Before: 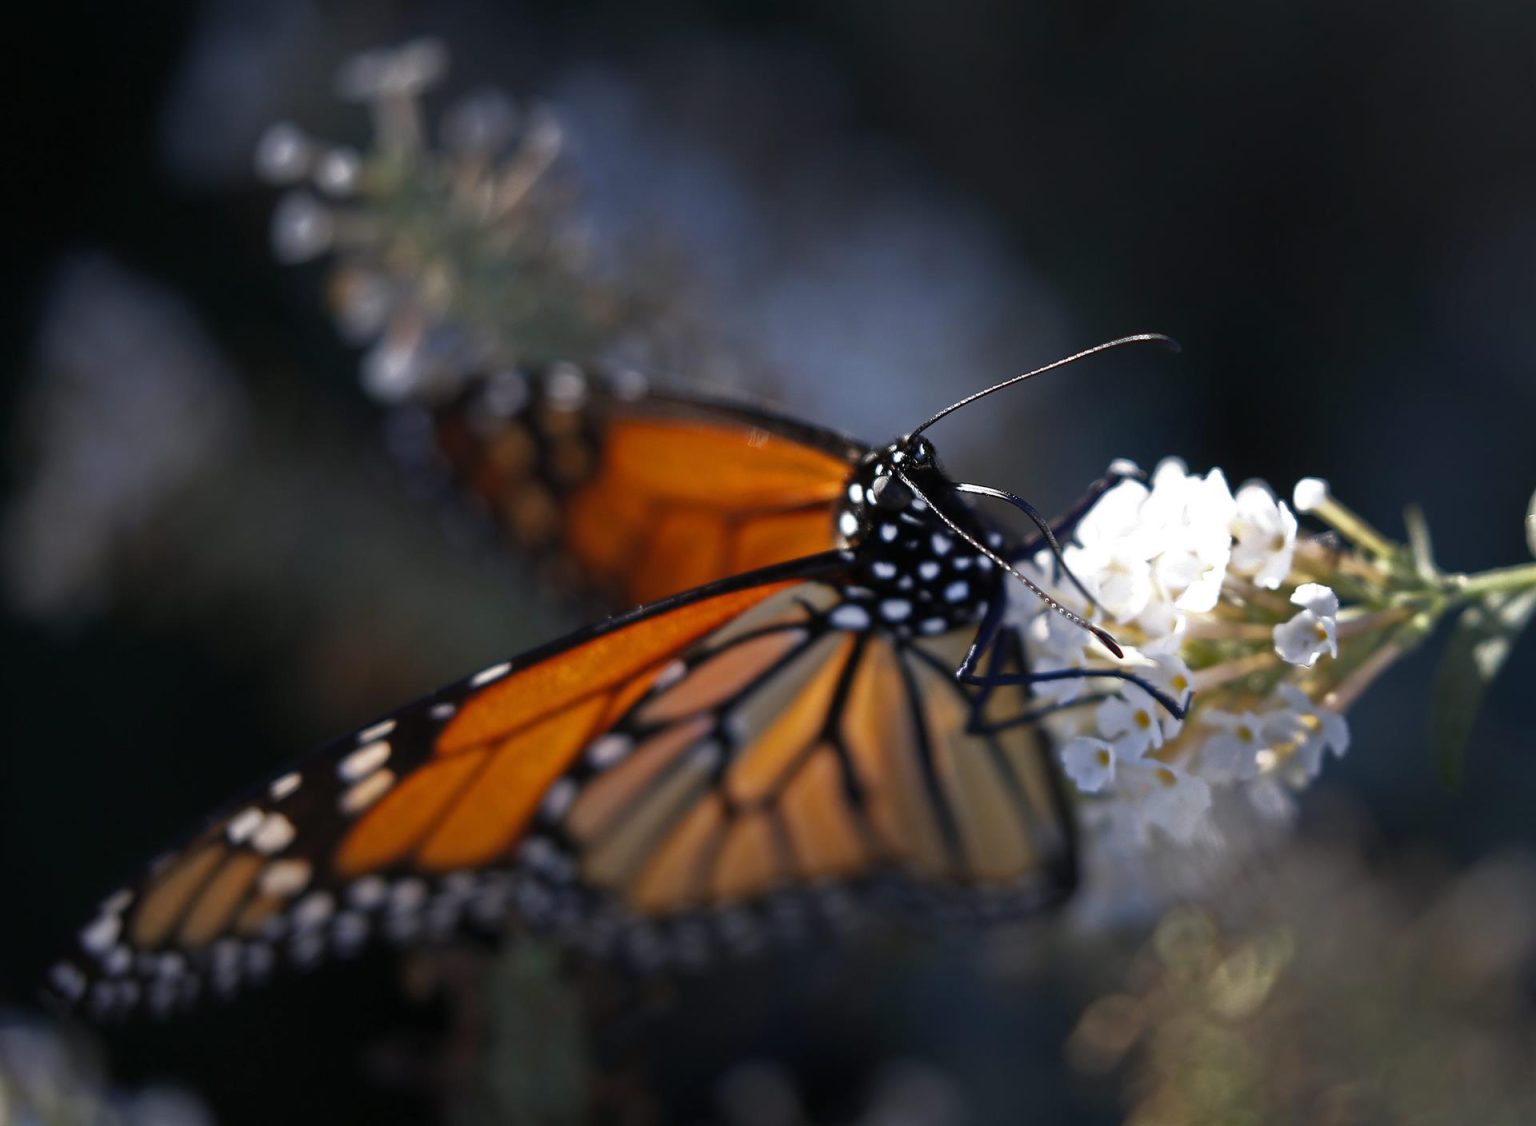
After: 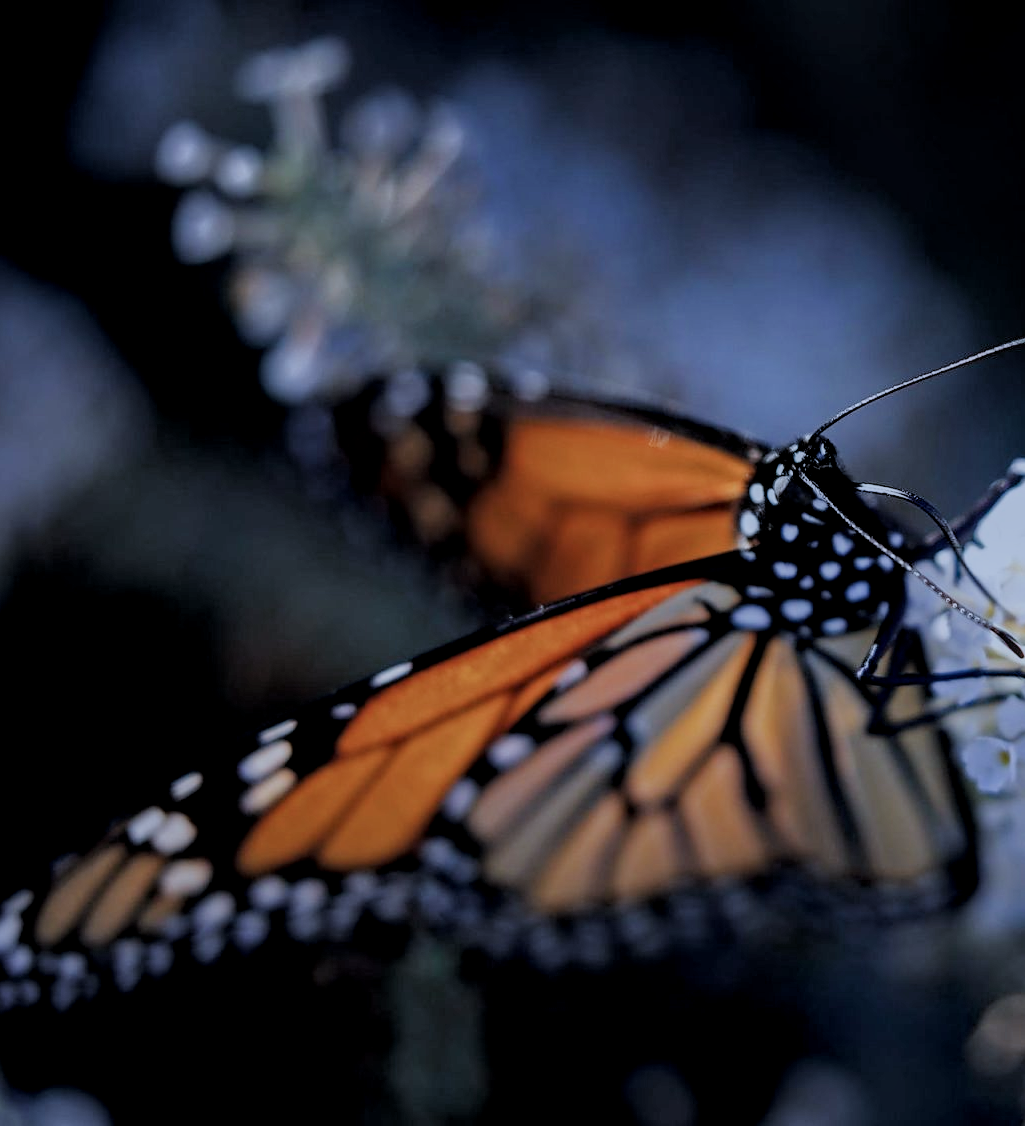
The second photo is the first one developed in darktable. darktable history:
crop and rotate: left 6.473%, right 26.759%
filmic rgb: middle gray luminance 18.2%, black relative exposure -7.52 EV, white relative exposure 8.49 EV, threshold 3.06 EV, target black luminance 0%, hardness 2.23, latitude 17.61%, contrast 0.891, highlights saturation mix 4.65%, shadows ↔ highlights balance 10.97%, enable highlight reconstruction true
local contrast: detail 130%
color calibration: illuminant custom, x 0.391, y 0.392, temperature 3860.48 K
sharpen: amount 0.204
